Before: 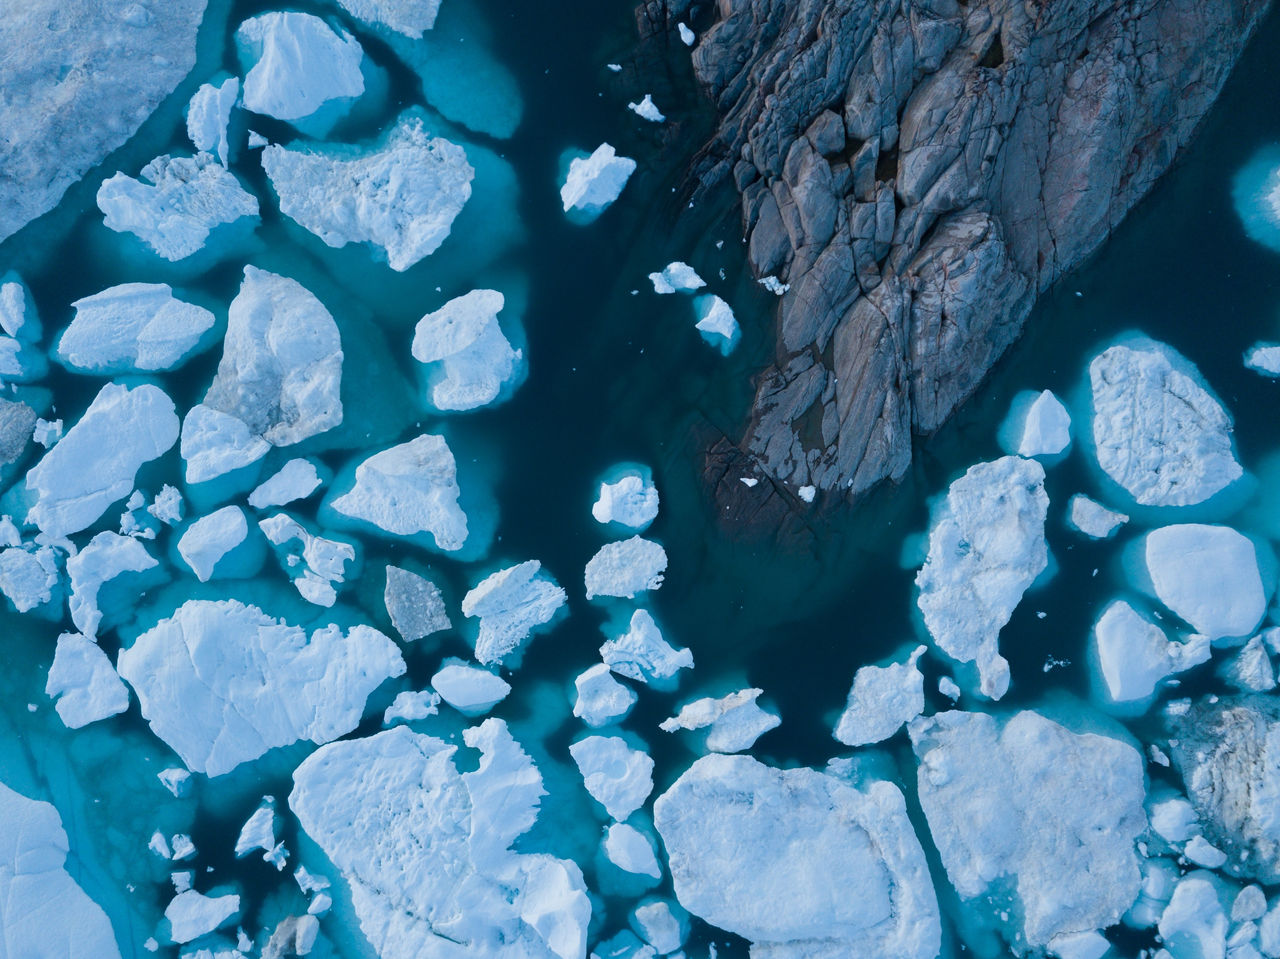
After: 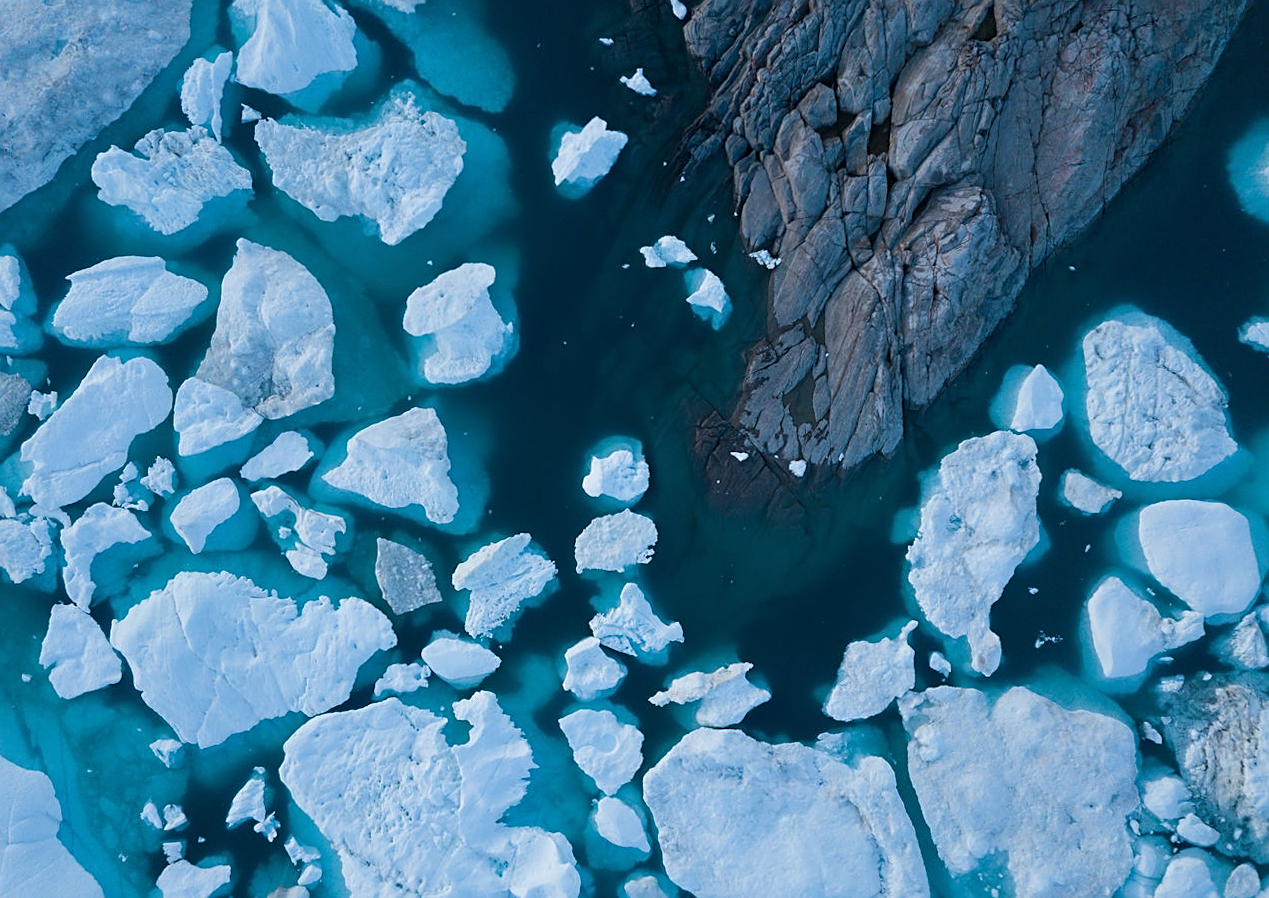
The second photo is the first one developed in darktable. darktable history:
crop and rotate: top 2.479%, bottom 3.018%
rotate and perspective: rotation 0.192°, lens shift (horizontal) -0.015, crop left 0.005, crop right 0.996, crop top 0.006, crop bottom 0.99
exposure: exposure 0.014 EV, compensate highlight preservation false
sharpen: on, module defaults
white balance: red 1, blue 1
